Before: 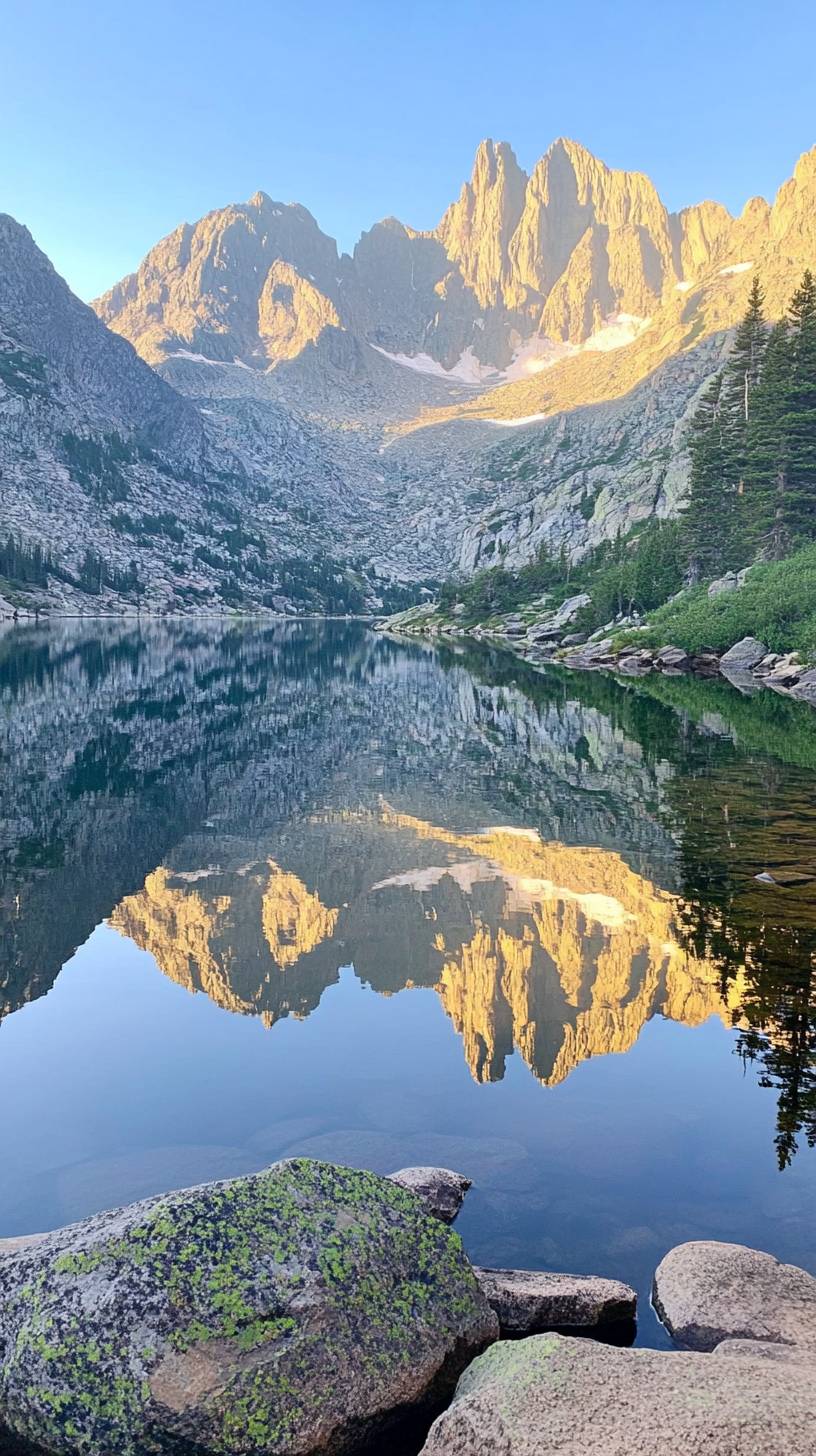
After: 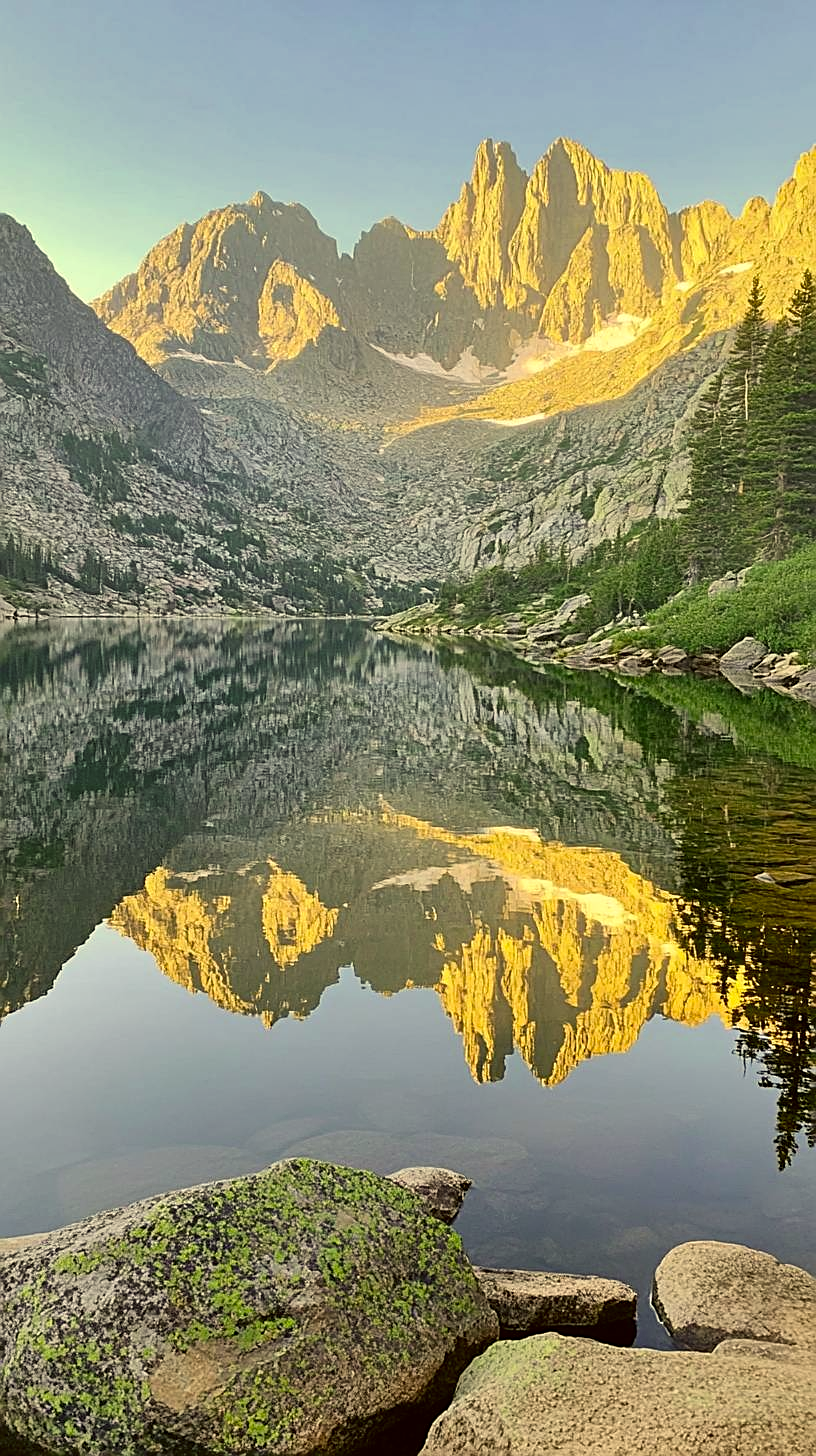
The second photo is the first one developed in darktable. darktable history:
sharpen: on, module defaults
color correction: highlights a* 0.152, highlights b* 29.17, shadows a* -0.162, shadows b* 21.1
shadows and highlights: soften with gaussian
